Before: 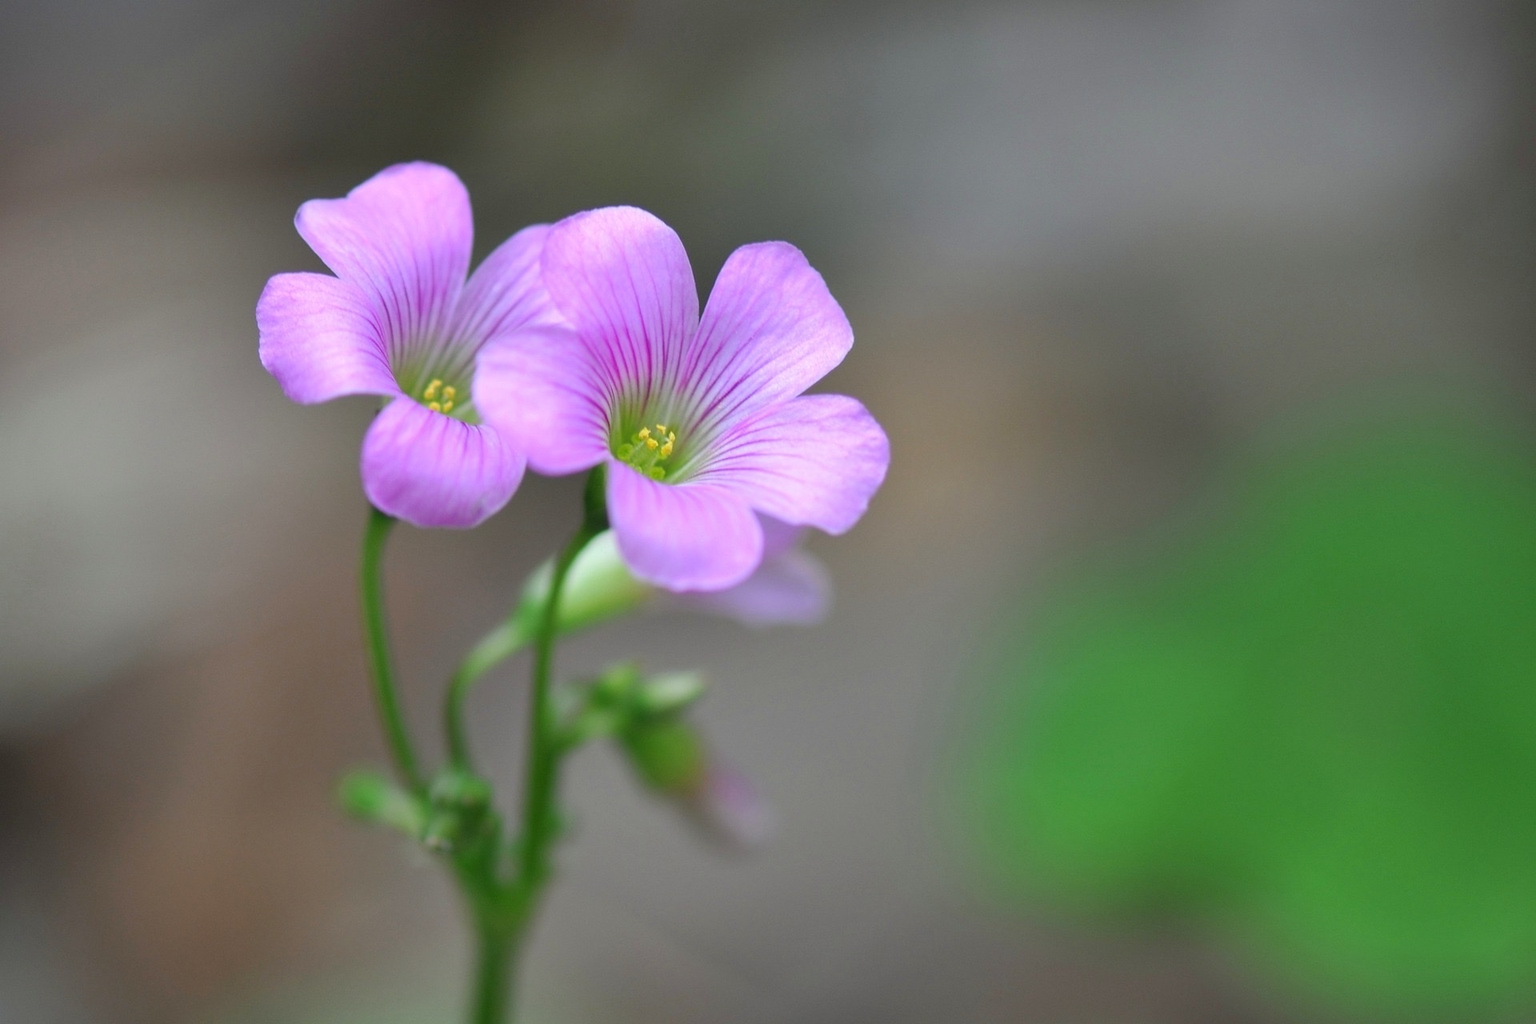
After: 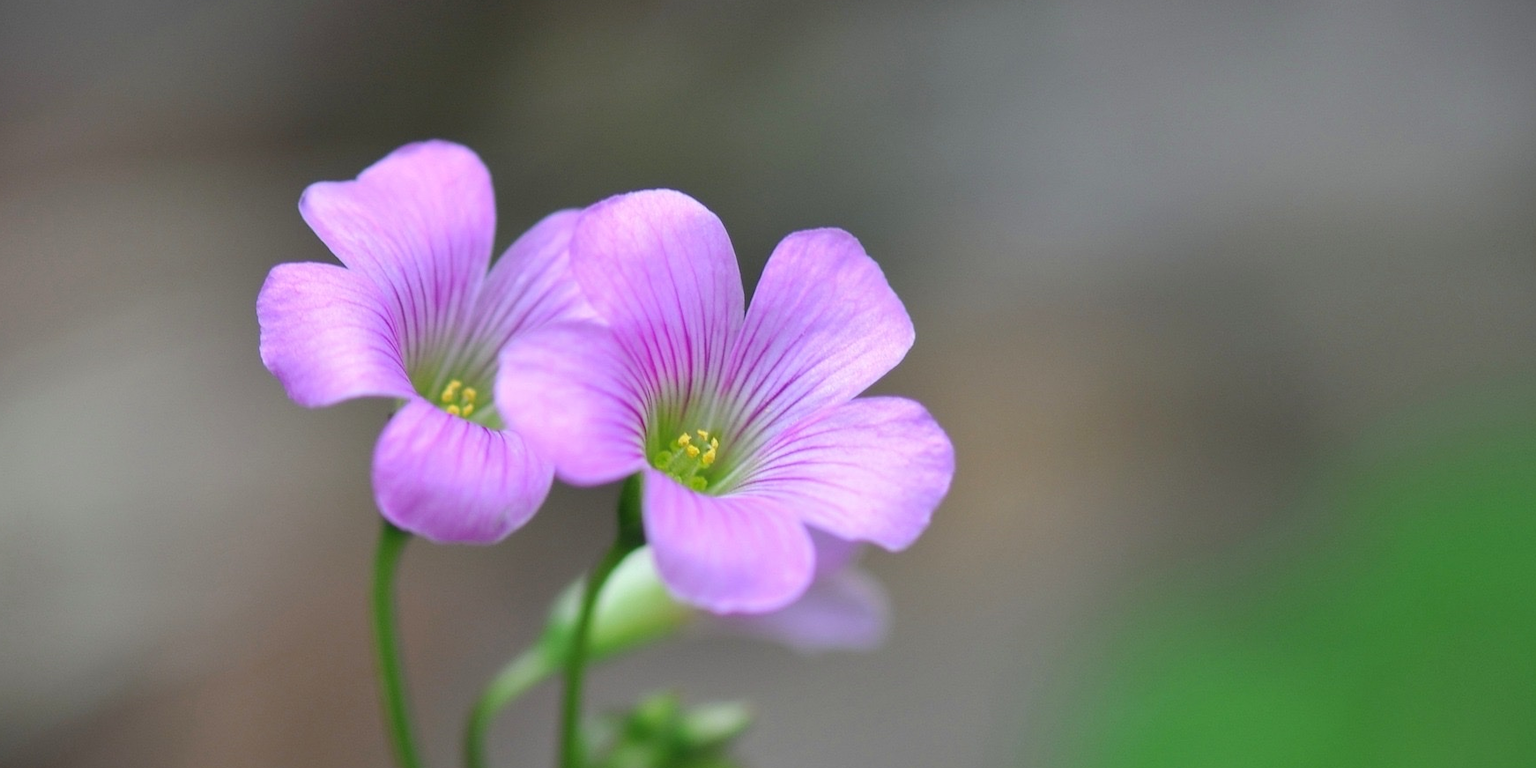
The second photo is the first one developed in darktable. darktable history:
crop: left 1.535%, top 3.389%, right 7.673%, bottom 28.435%
